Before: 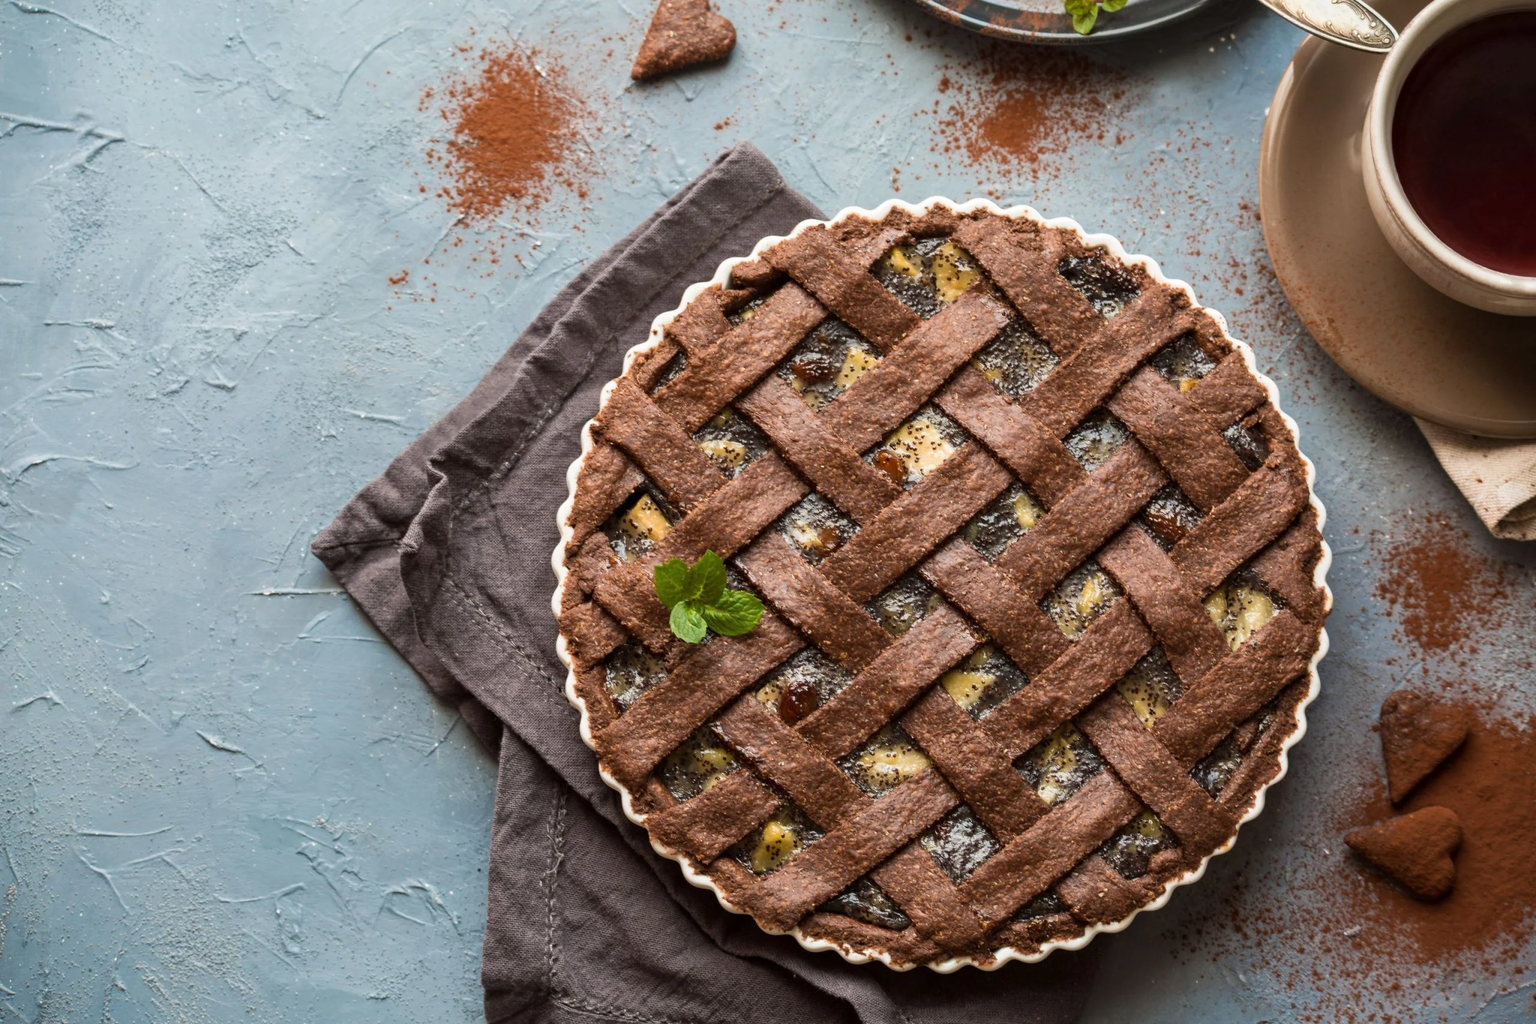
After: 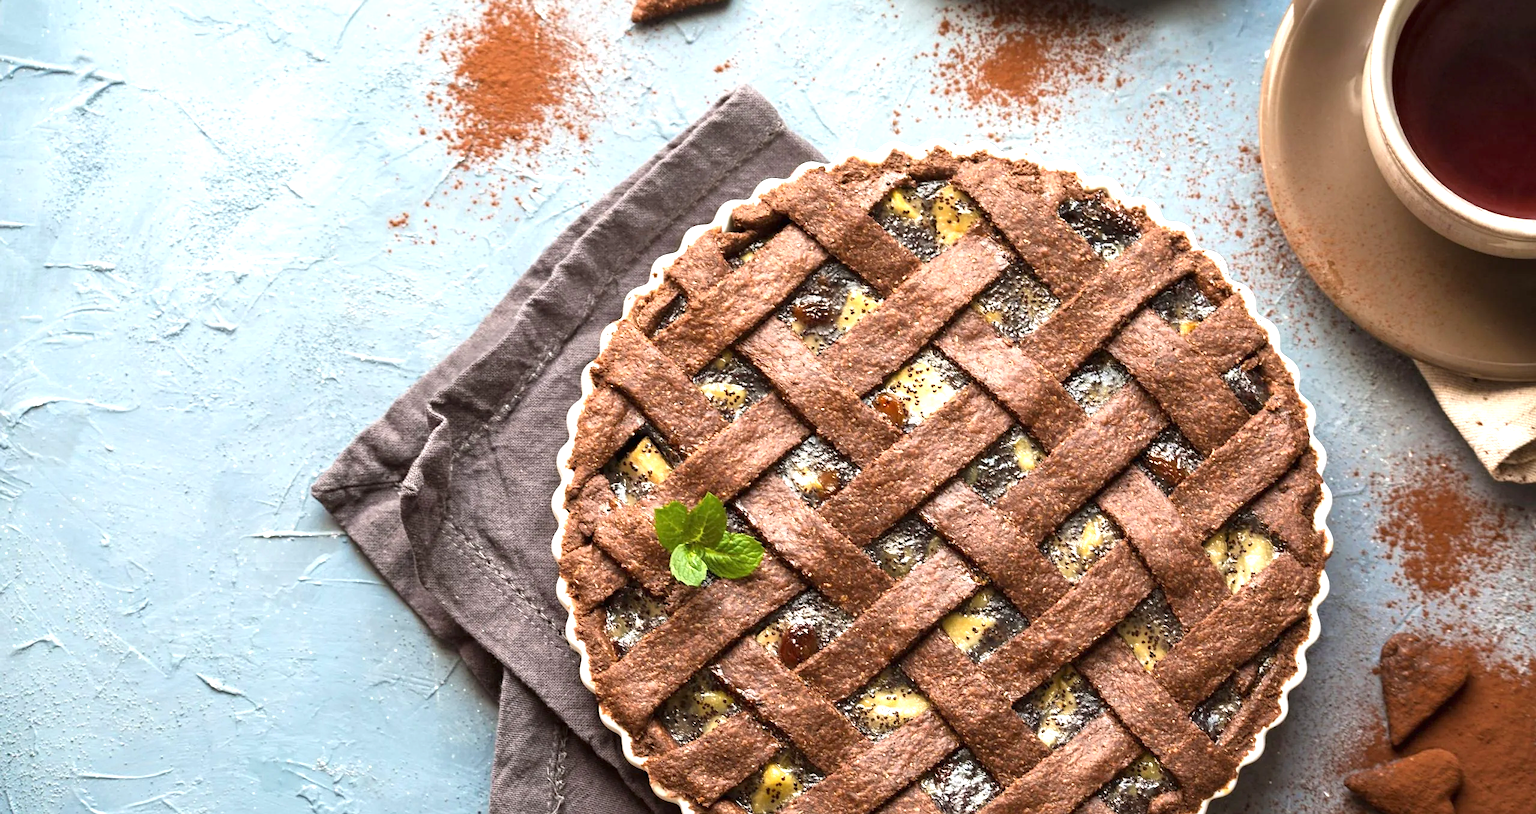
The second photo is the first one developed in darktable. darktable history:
crop and rotate: top 5.656%, bottom 14.8%
sharpen: amount 0.213
exposure: black level correction 0, exposure 0.948 EV, compensate highlight preservation false
